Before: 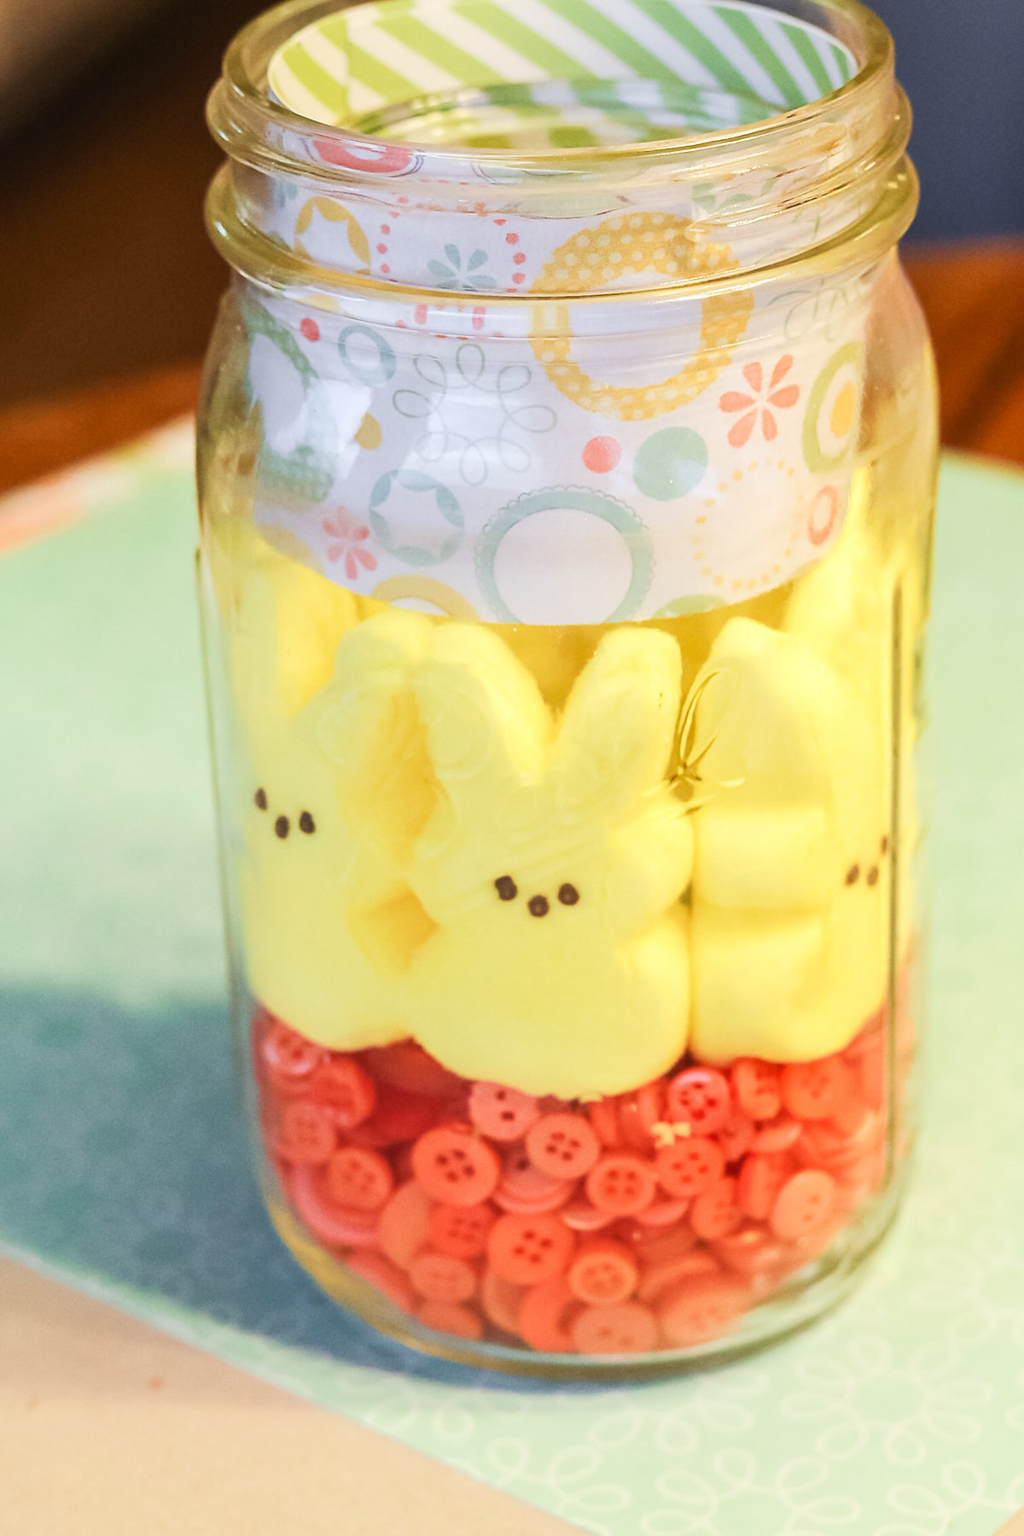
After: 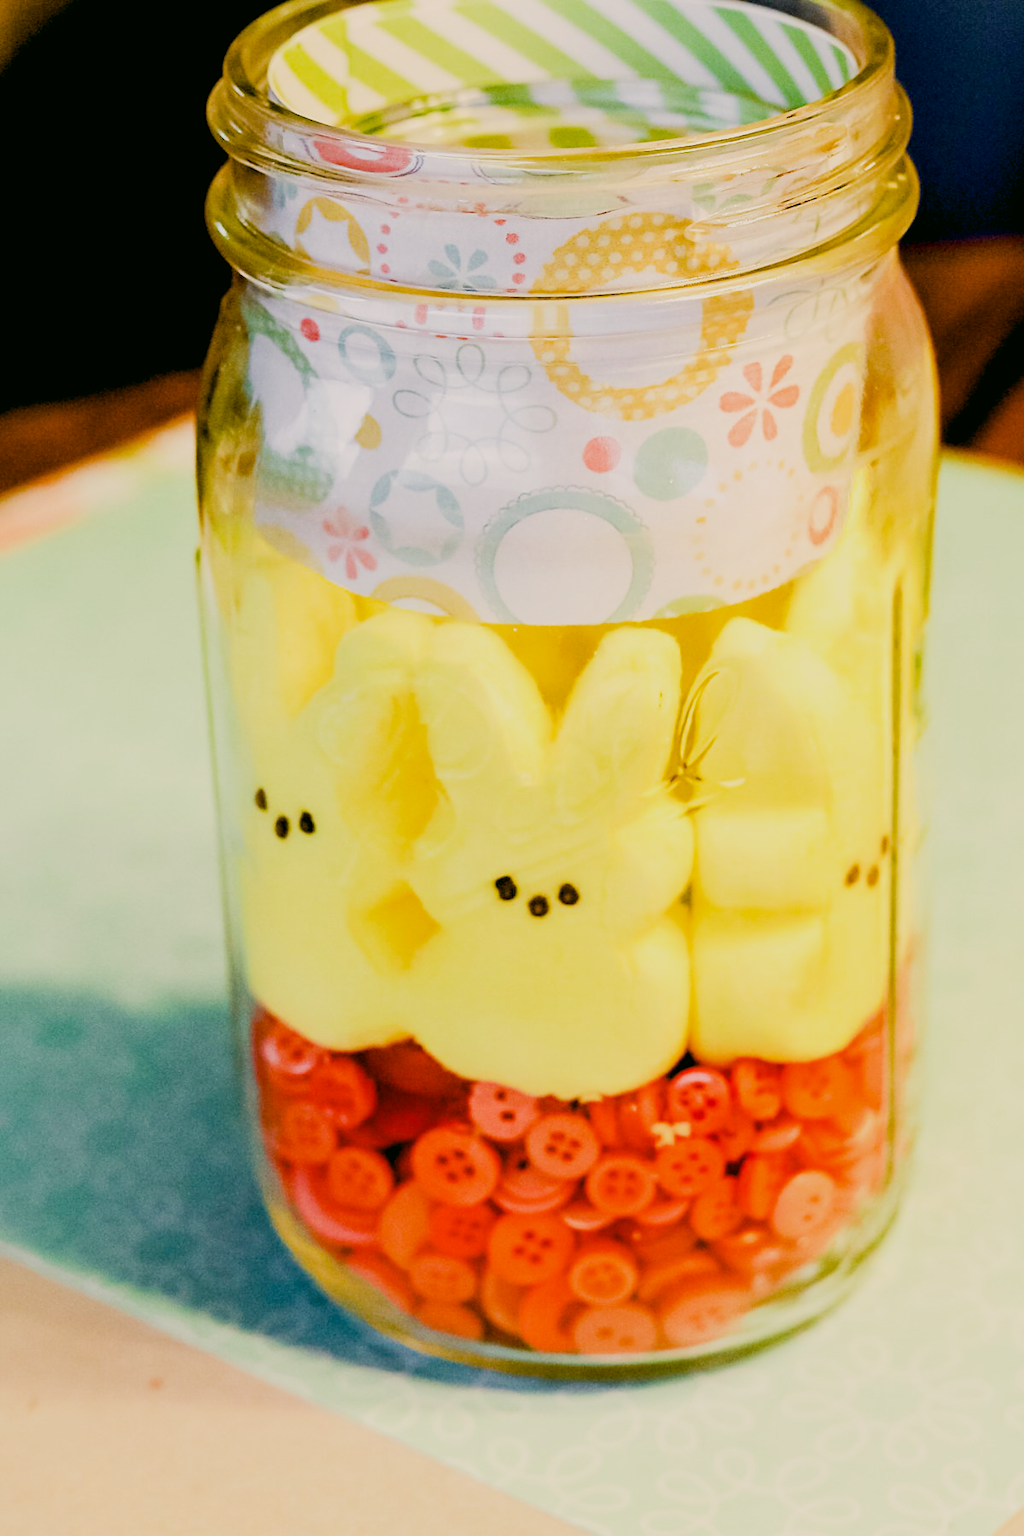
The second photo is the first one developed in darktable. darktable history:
exposure: black level correction 0.056, exposure -0.039 EV, compensate highlight preservation false
color correction: highlights a* 4.02, highlights b* 4.98, shadows a* -7.55, shadows b* 4.98
sigmoid: on, module defaults
